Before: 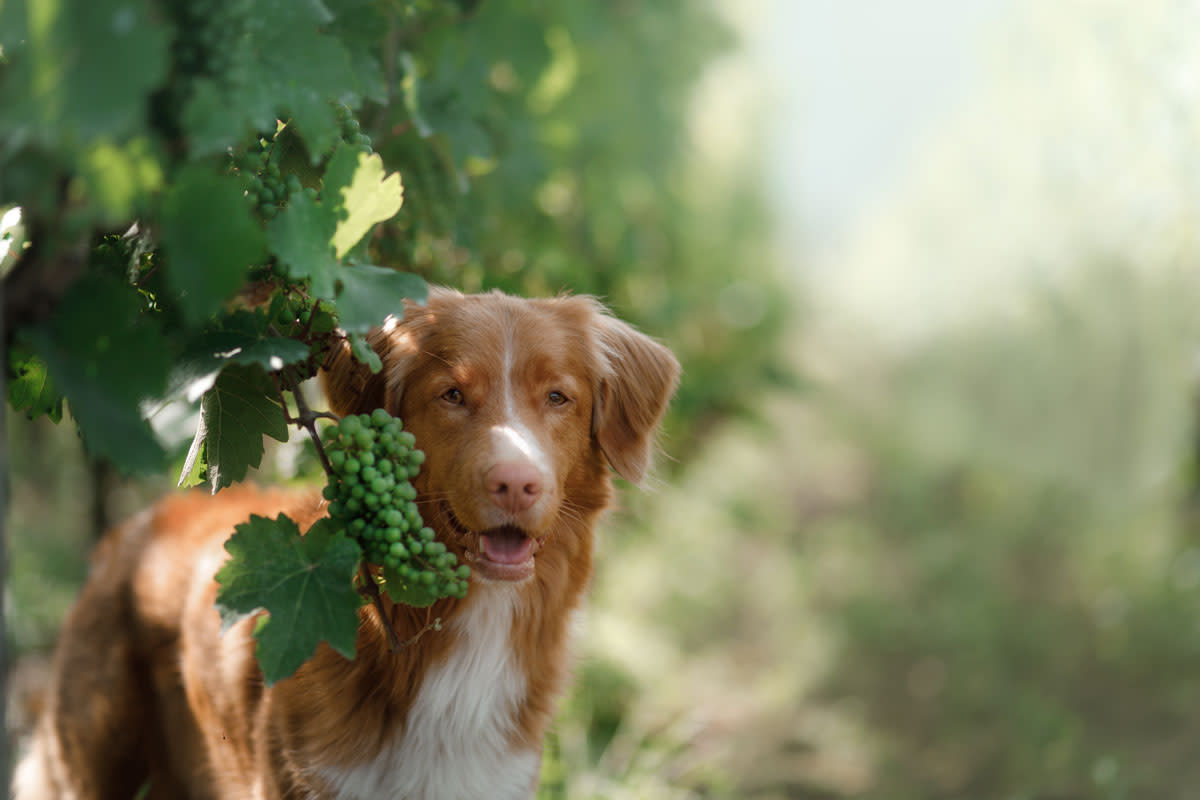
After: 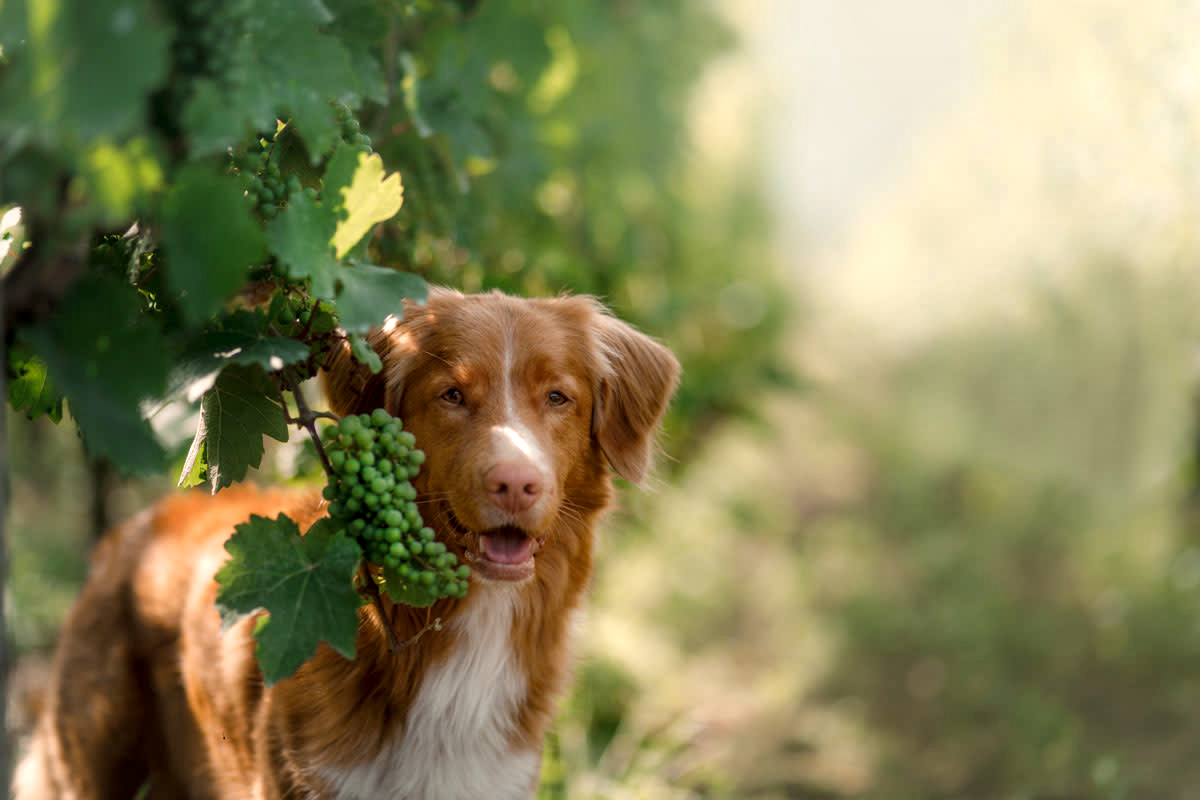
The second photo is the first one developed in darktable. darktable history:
local contrast: detail 130%
color balance rgb: shadows lift › chroma 1.005%, shadows lift › hue 31.82°, highlights gain › chroma 3.076%, highlights gain › hue 60.28°, linear chroma grading › shadows -10.275%, linear chroma grading › global chroma 19.822%, perceptual saturation grading › global saturation 0.528%
